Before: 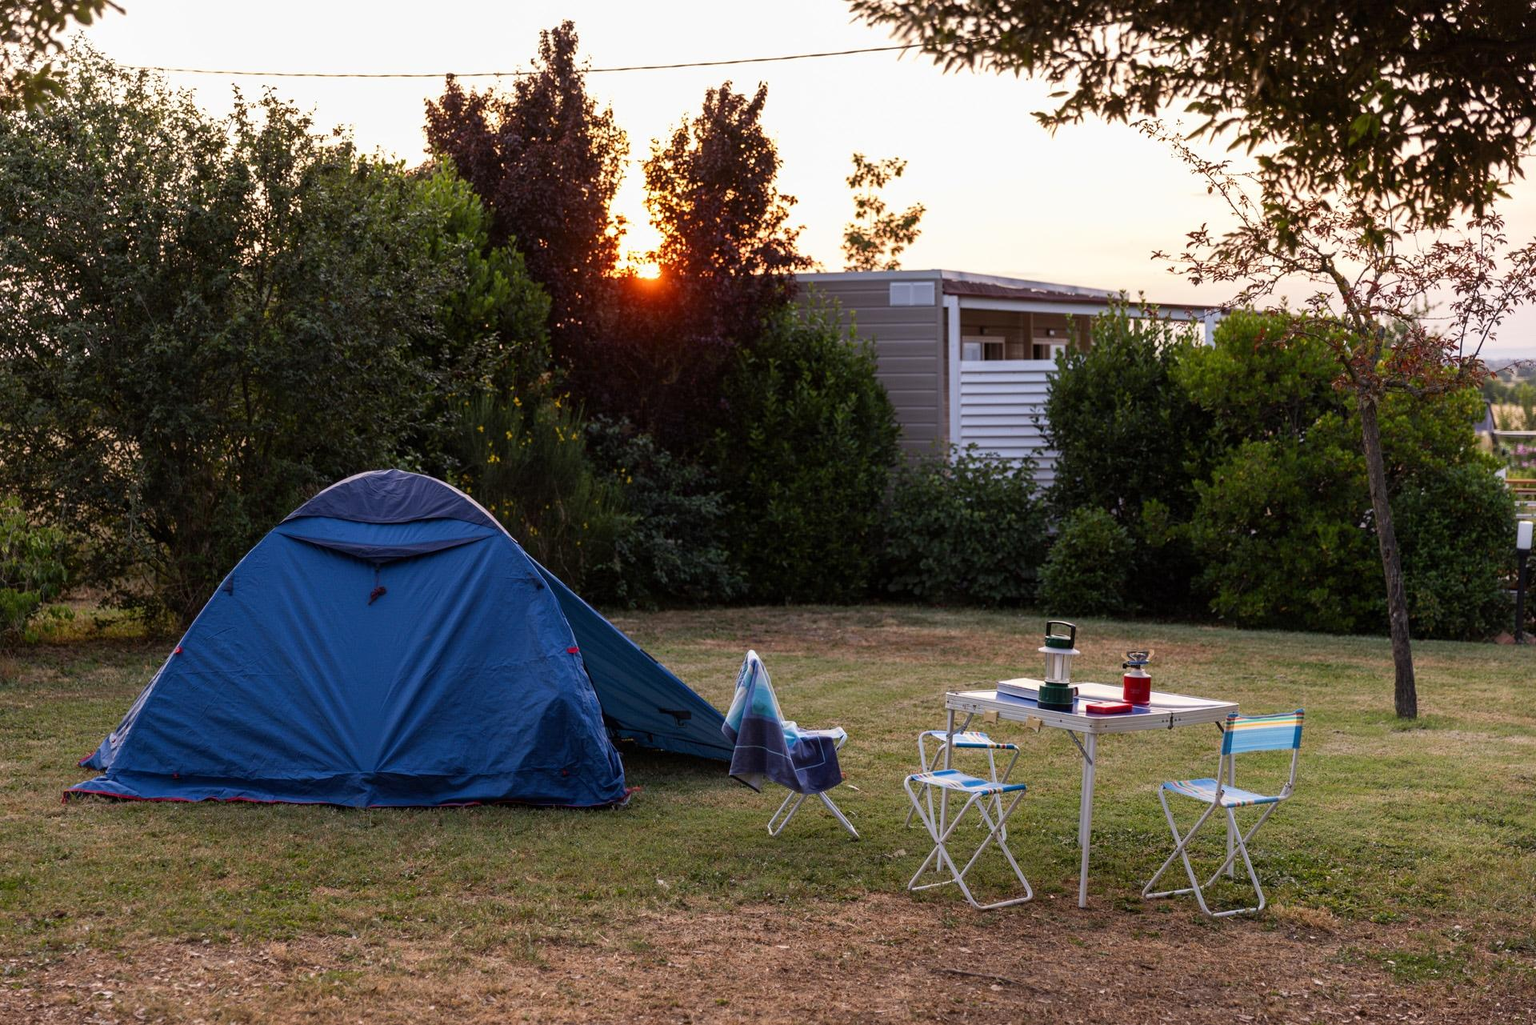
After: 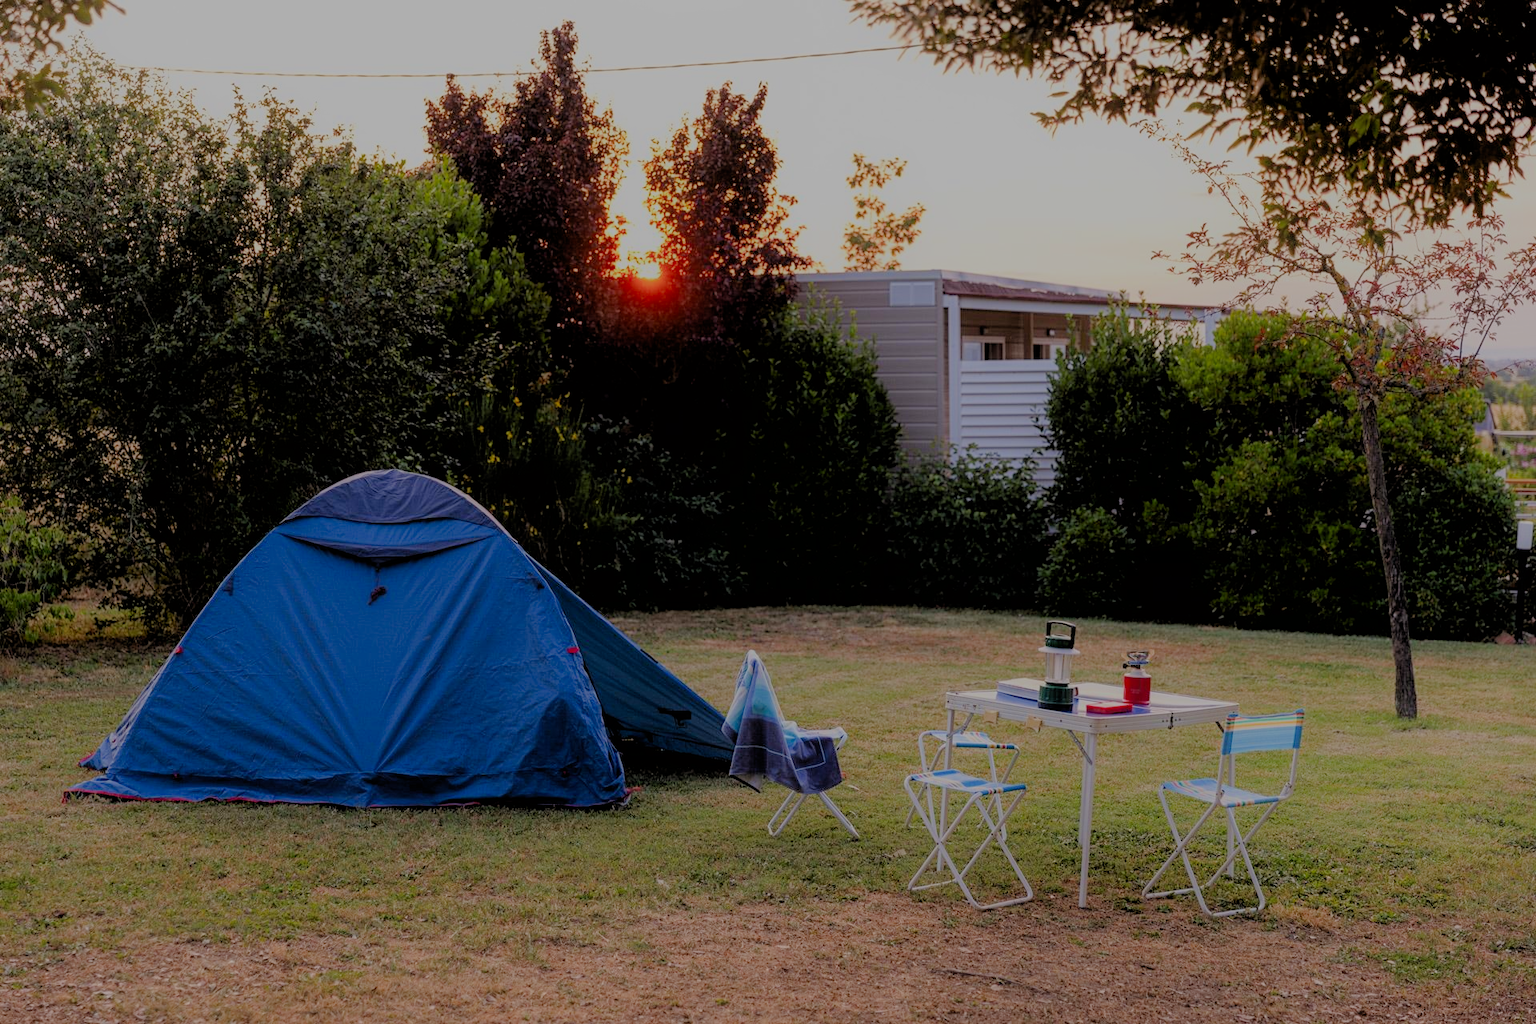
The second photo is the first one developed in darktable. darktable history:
contrast brightness saturation: saturation 0.18
filmic rgb: black relative exposure -4.42 EV, white relative exposure 6.58 EV, hardness 1.85, contrast 0.5
contrast equalizer: y [[0.5, 0.486, 0.447, 0.446, 0.489, 0.5], [0.5 ×6], [0.5 ×6], [0 ×6], [0 ×6]]
